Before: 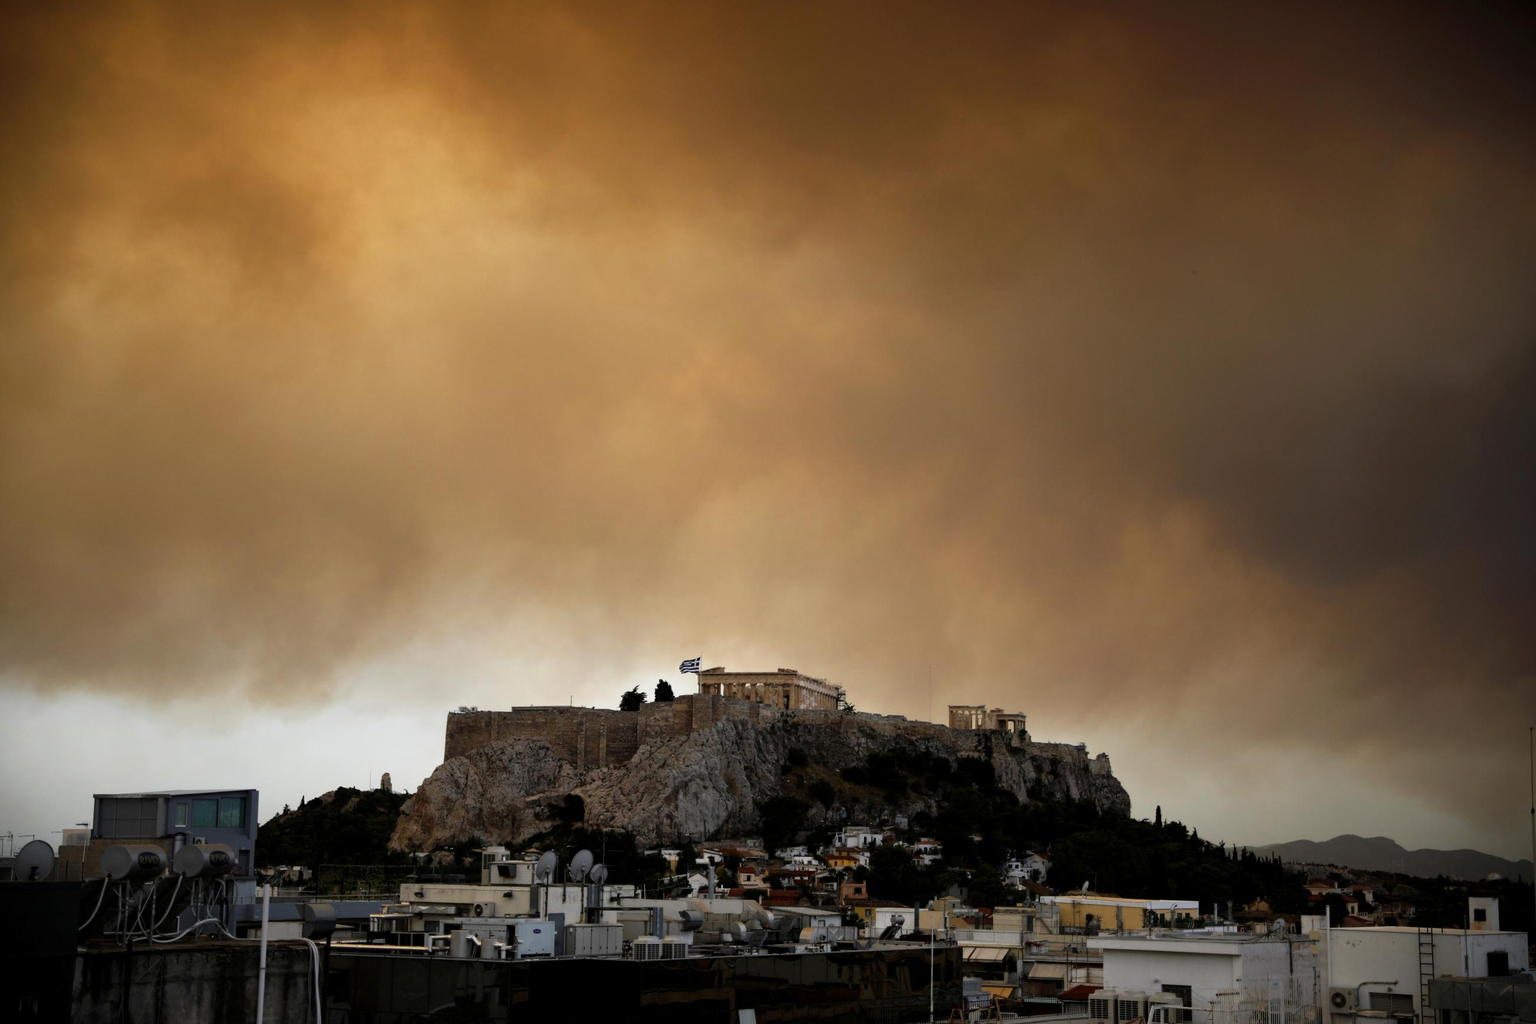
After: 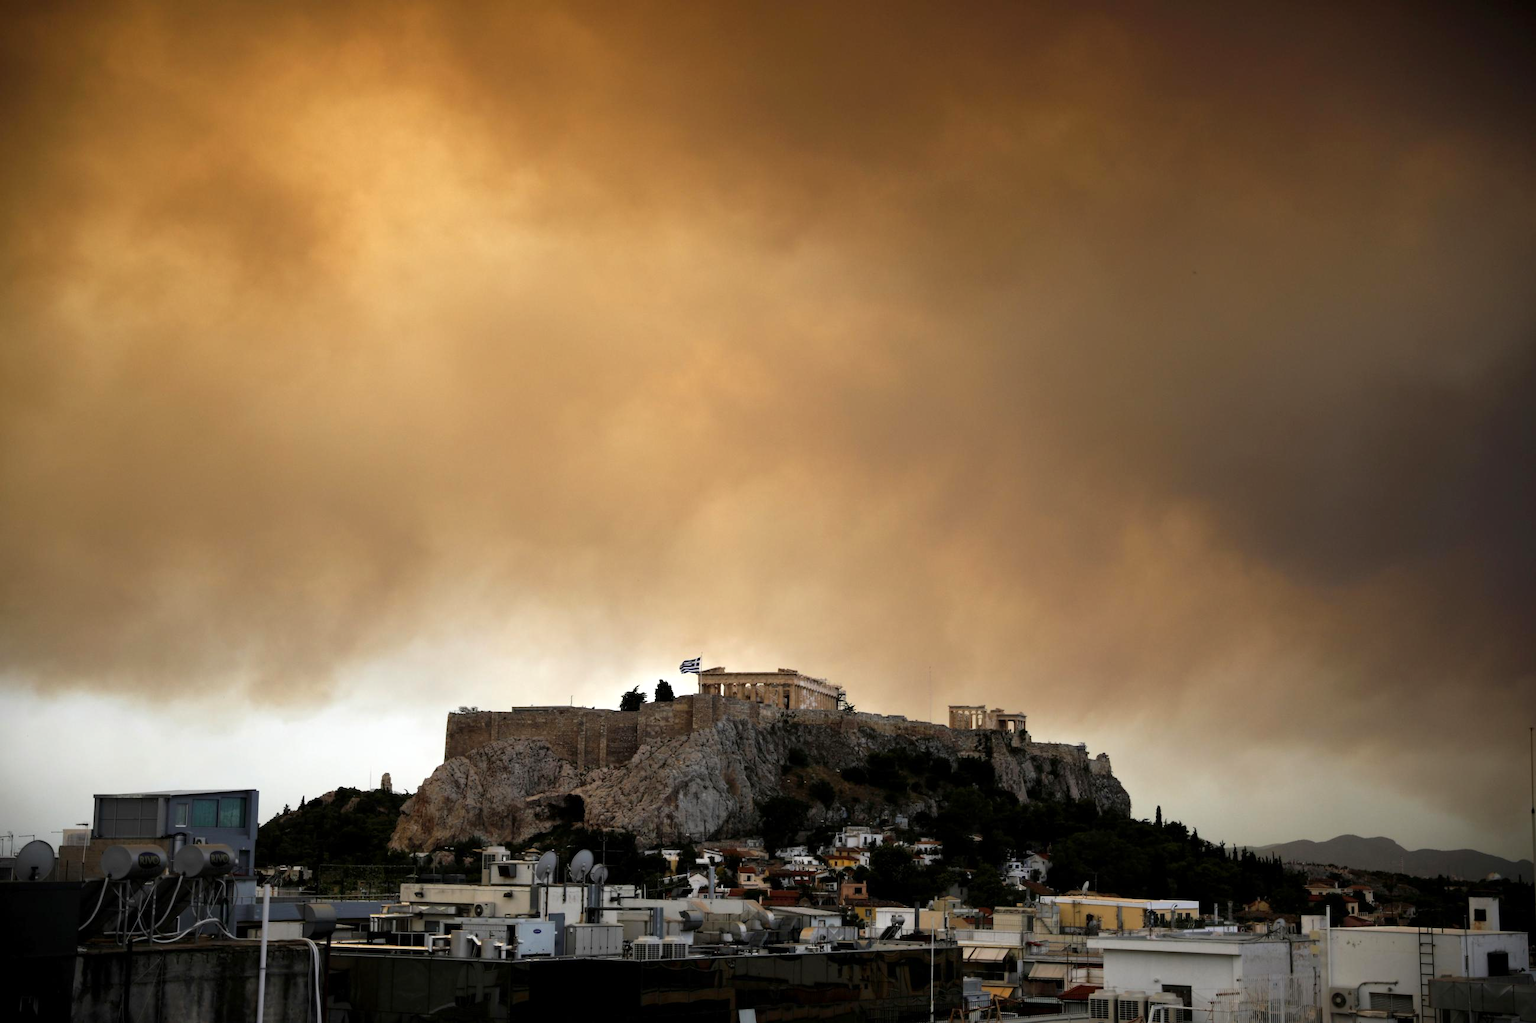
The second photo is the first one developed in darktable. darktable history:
exposure: exposure 0.4 EV, compensate highlight preservation false
